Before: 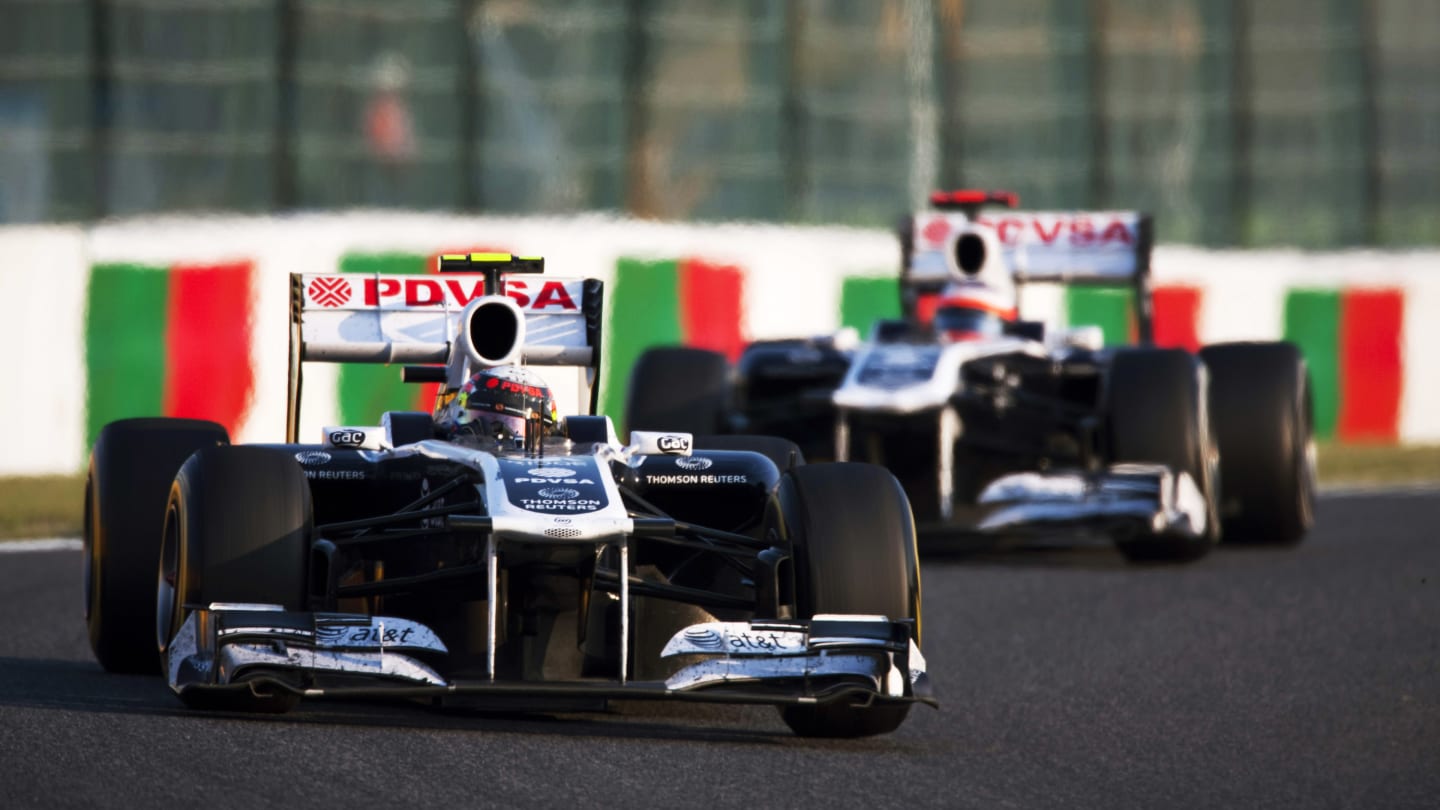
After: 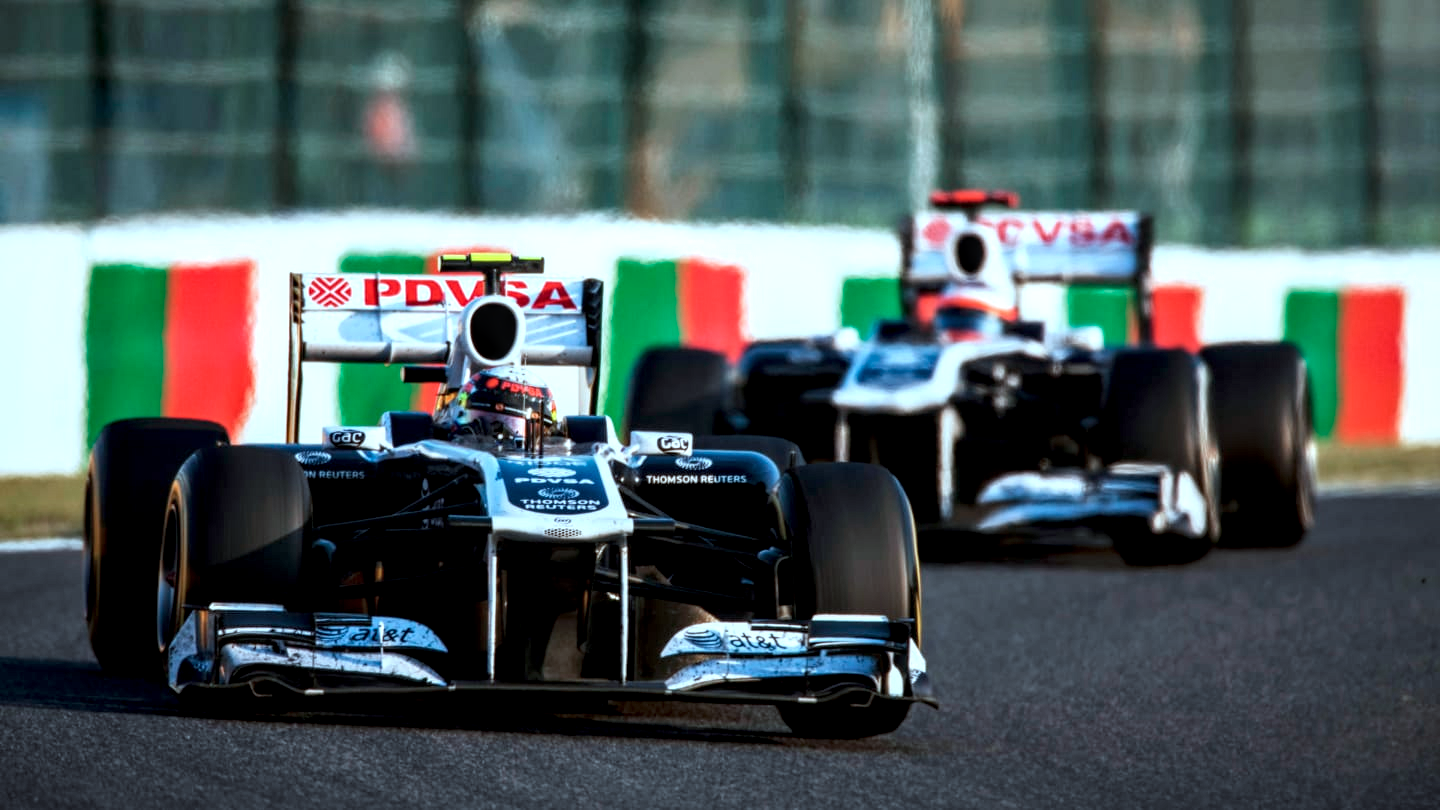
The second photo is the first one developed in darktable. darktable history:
color correction: highlights a* -11.76, highlights b* -15.41
local contrast: highlights 60%, shadows 62%, detail 160%
